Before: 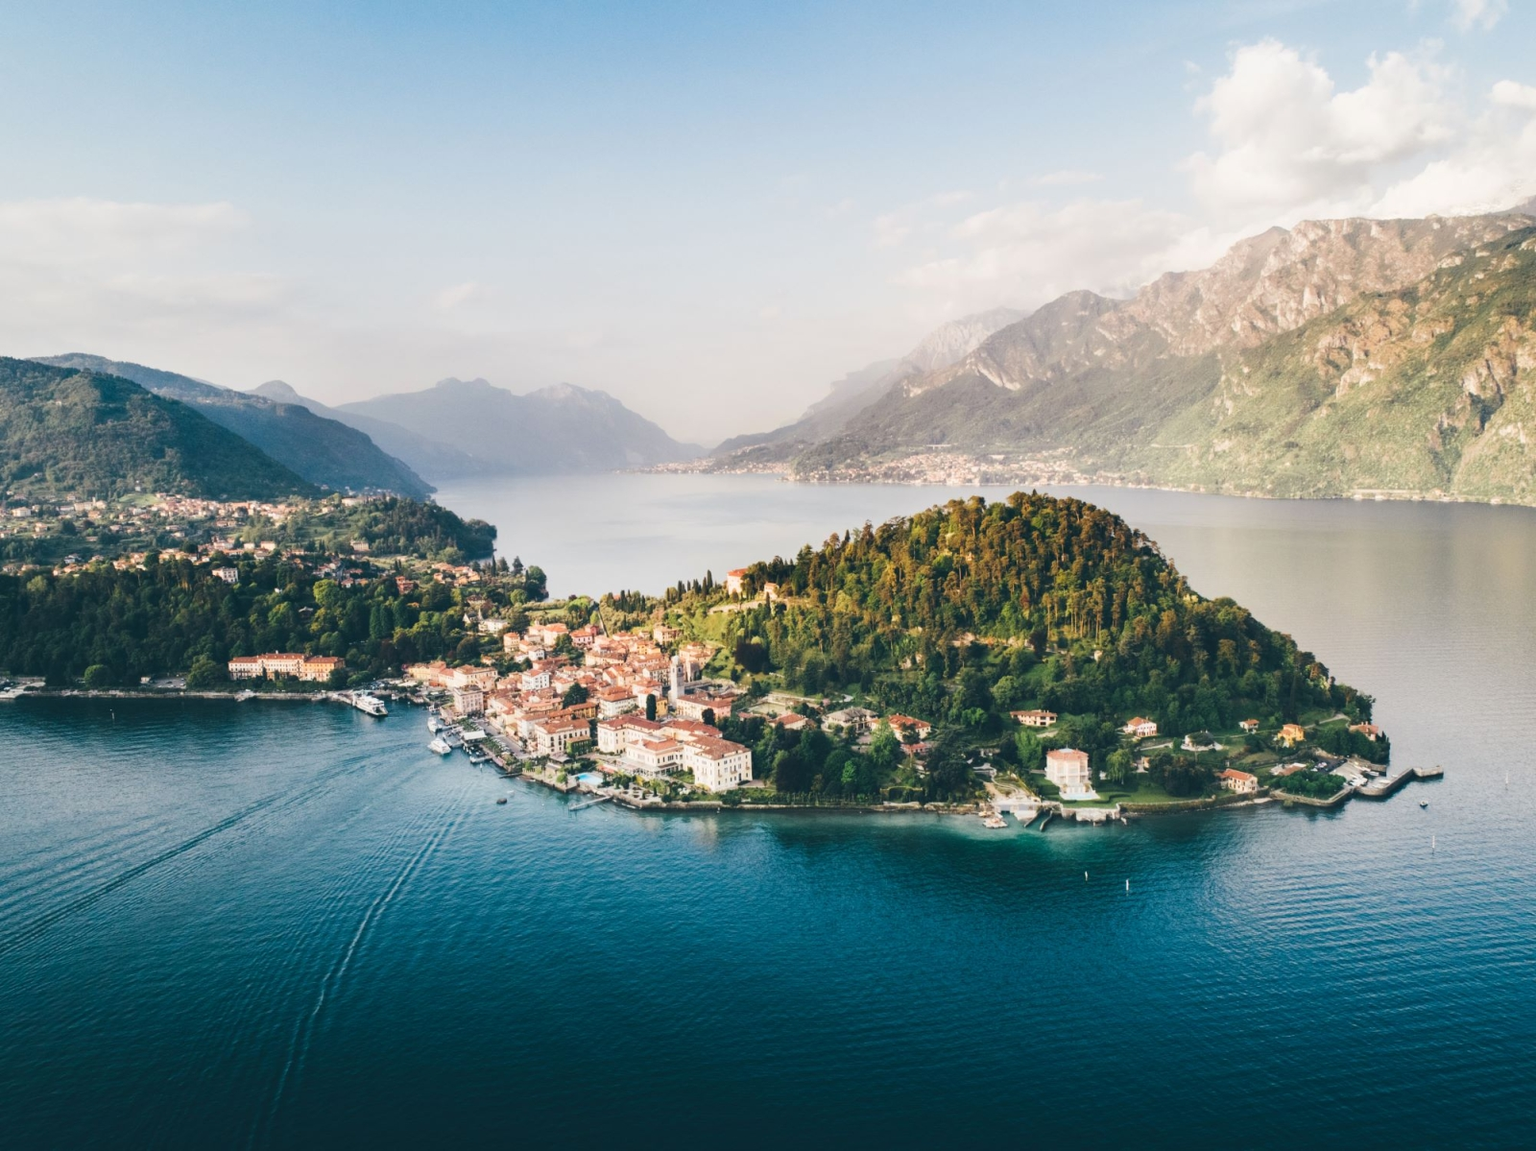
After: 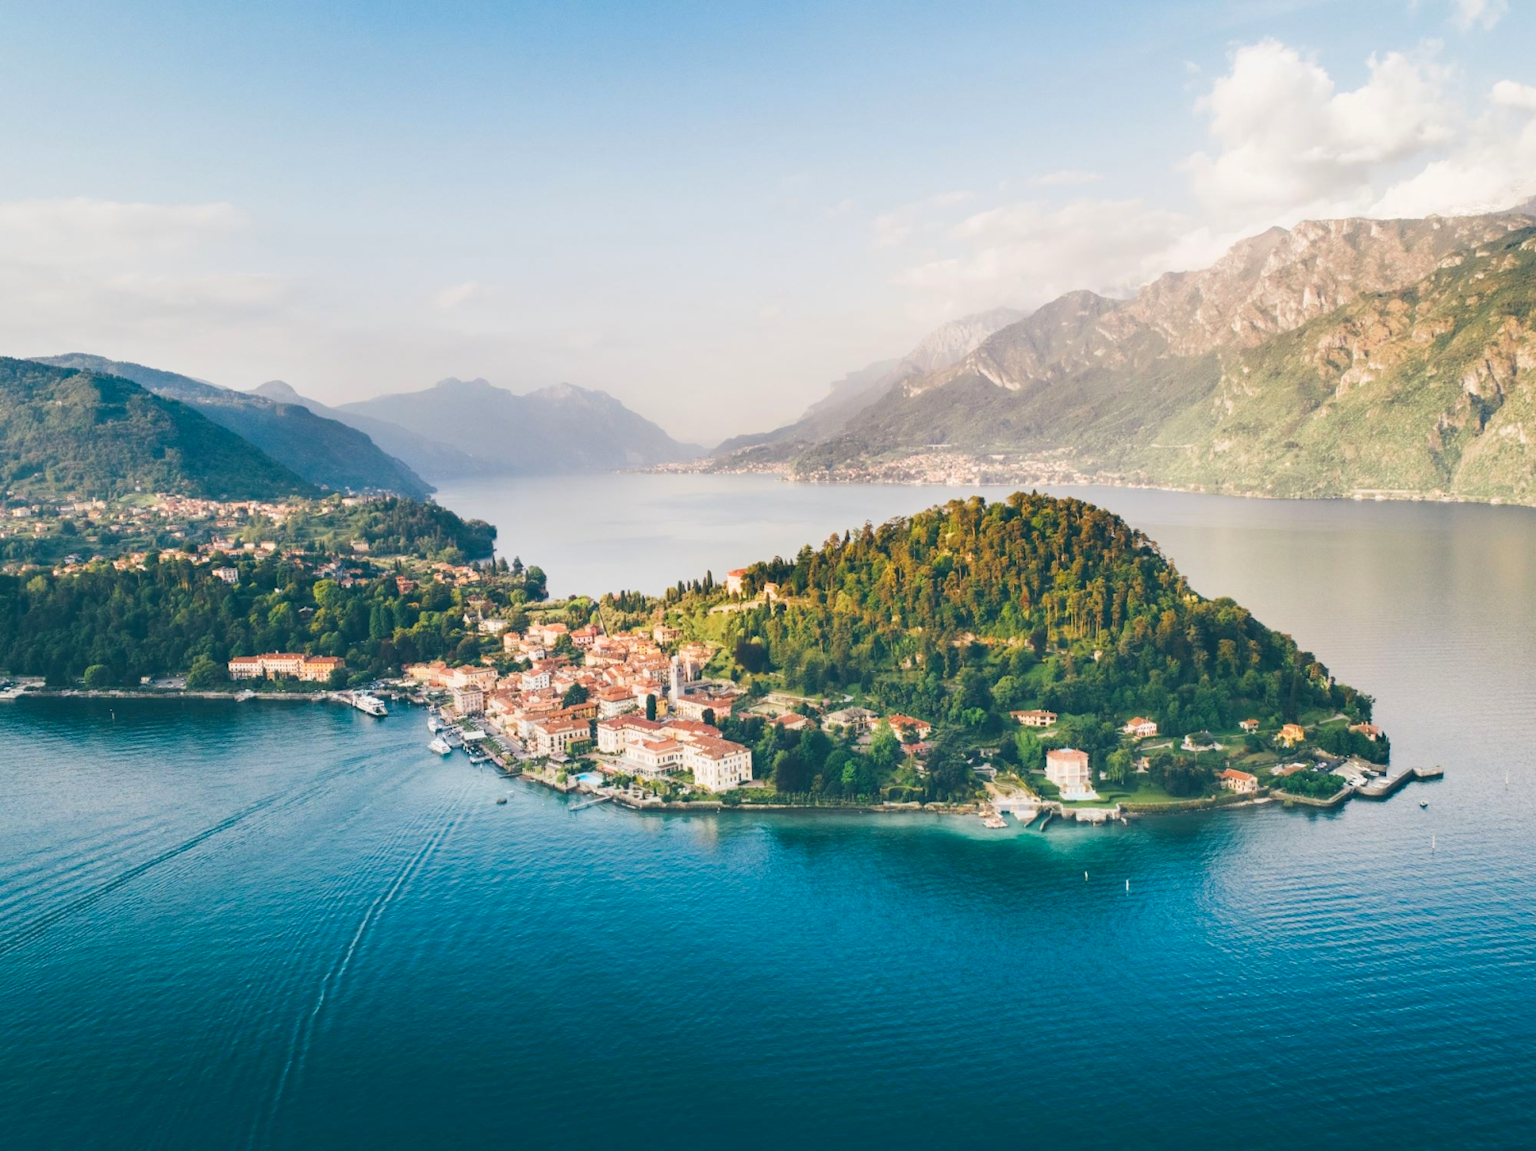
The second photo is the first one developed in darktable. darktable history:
tone equalizer: -7 EV 0.155 EV, -6 EV 0.572 EV, -5 EV 1.14 EV, -4 EV 1.36 EV, -3 EV 1.15 EV, -2 EV 0.6 EV, -1 EV 0.147 EV, smoothing diameter 25%, edges refinement/feathering 12.11, preserve details guided filter
color balance rgb: shadows lift › chroma 2.047%, shadows lift › hue 221.77°, perceptual saturation grading › global saturation 0.655%, global vibrance 20%
